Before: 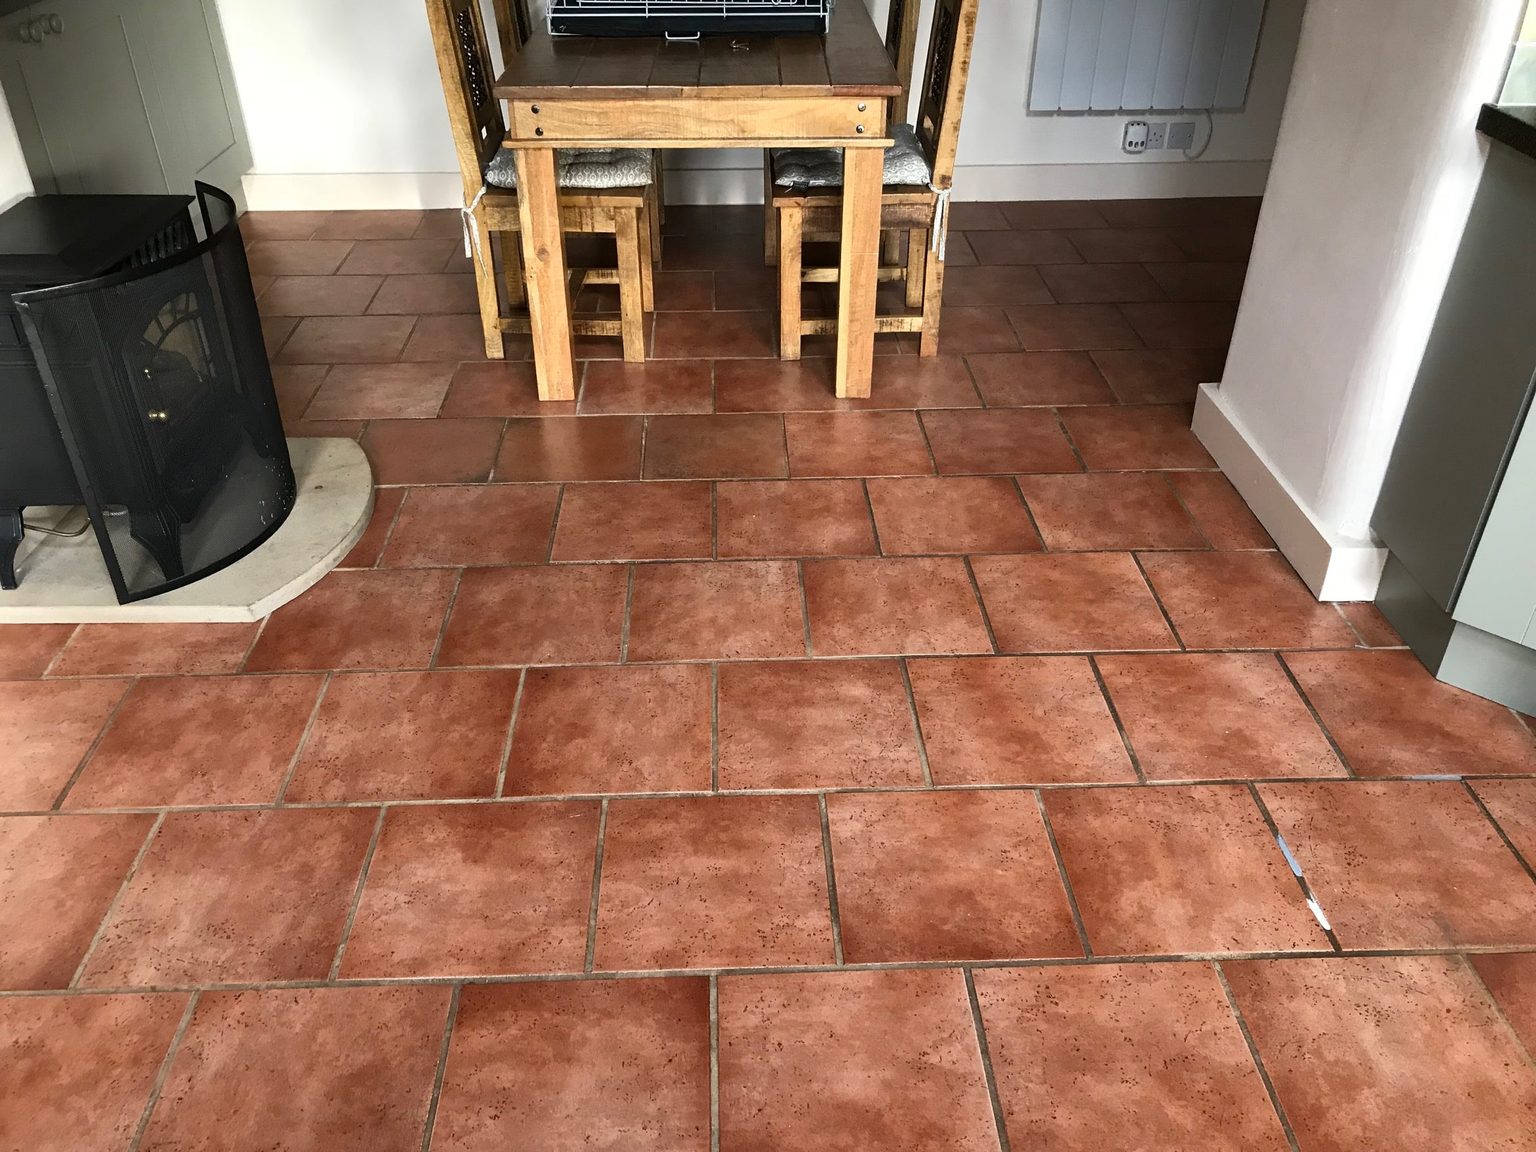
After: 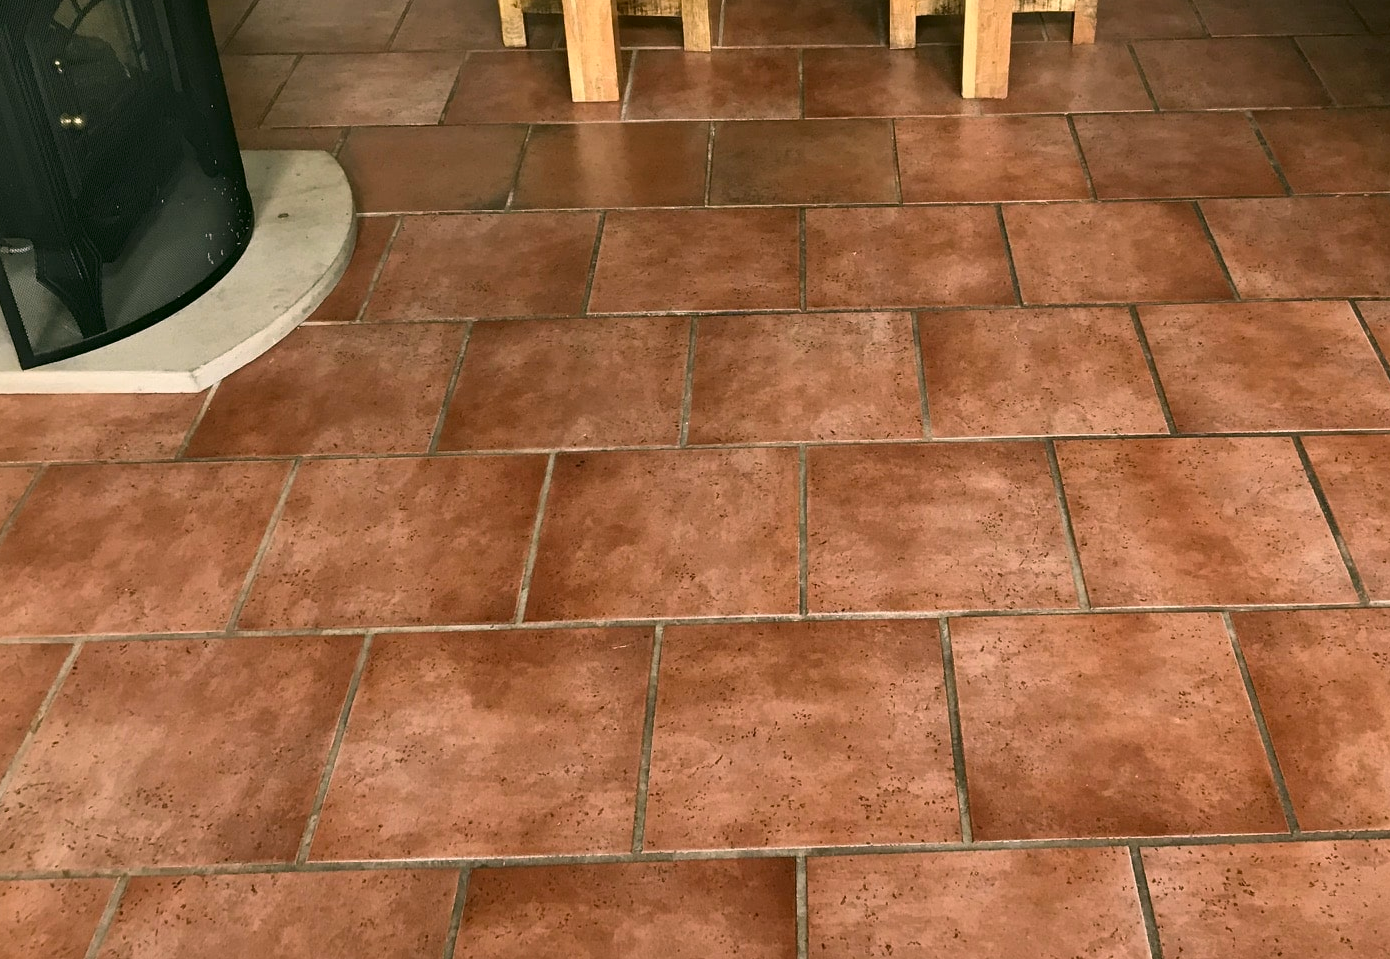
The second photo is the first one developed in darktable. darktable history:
color correction: highlights a* 4.35, highlights b* 4.92, shadows a* -7.43, shadows b* 4.95
crop: left 6.741%, top 28.108%, right 24.273%, bottom 8.442%
